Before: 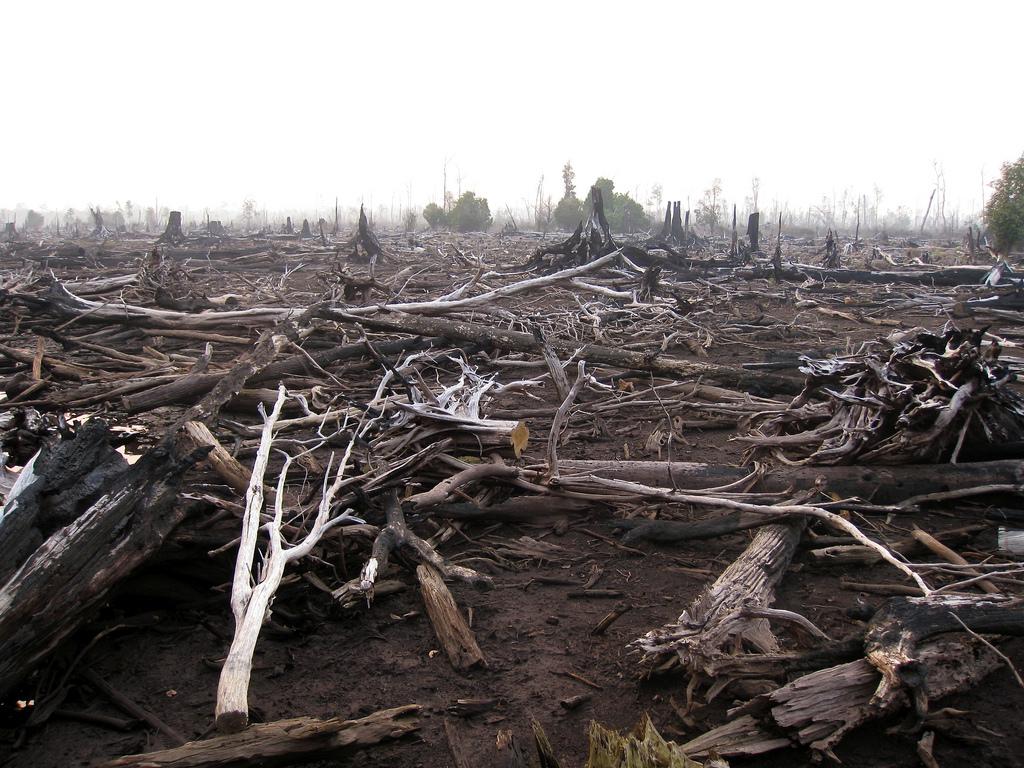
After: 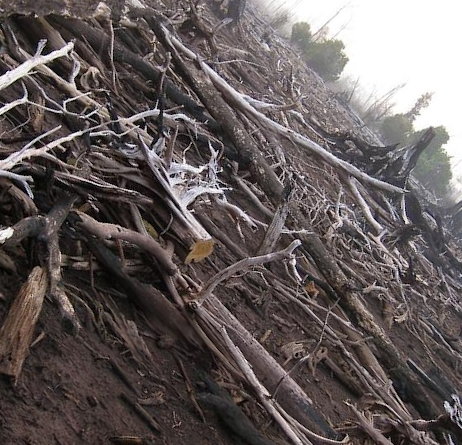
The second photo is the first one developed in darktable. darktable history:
crop and rotate: angle -45.86°, top 16.723%, right 0.774%, bottom 11.635%
